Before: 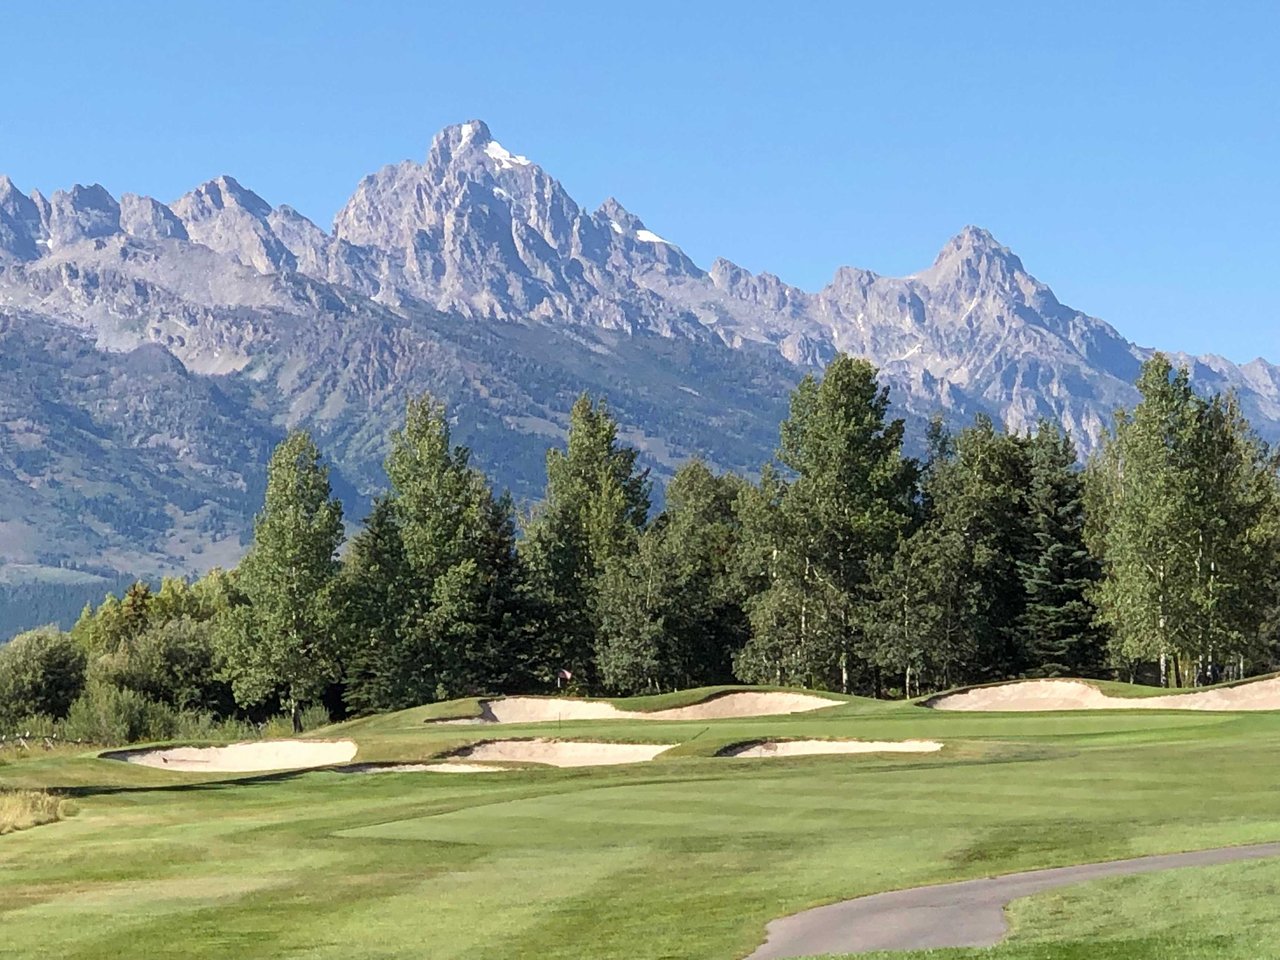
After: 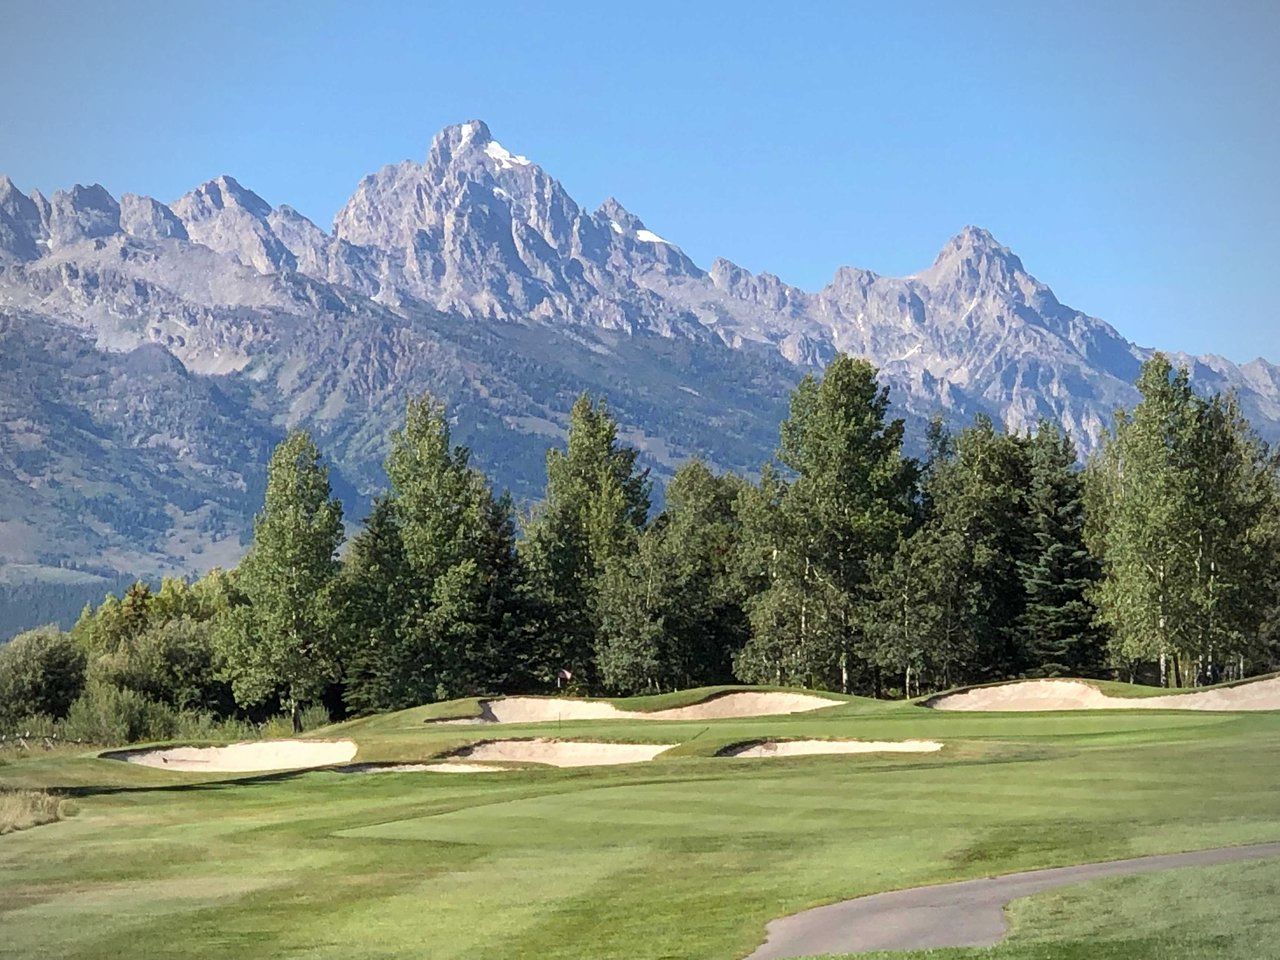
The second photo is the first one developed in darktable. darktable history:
vignetting: fall-off radius 60.9%
